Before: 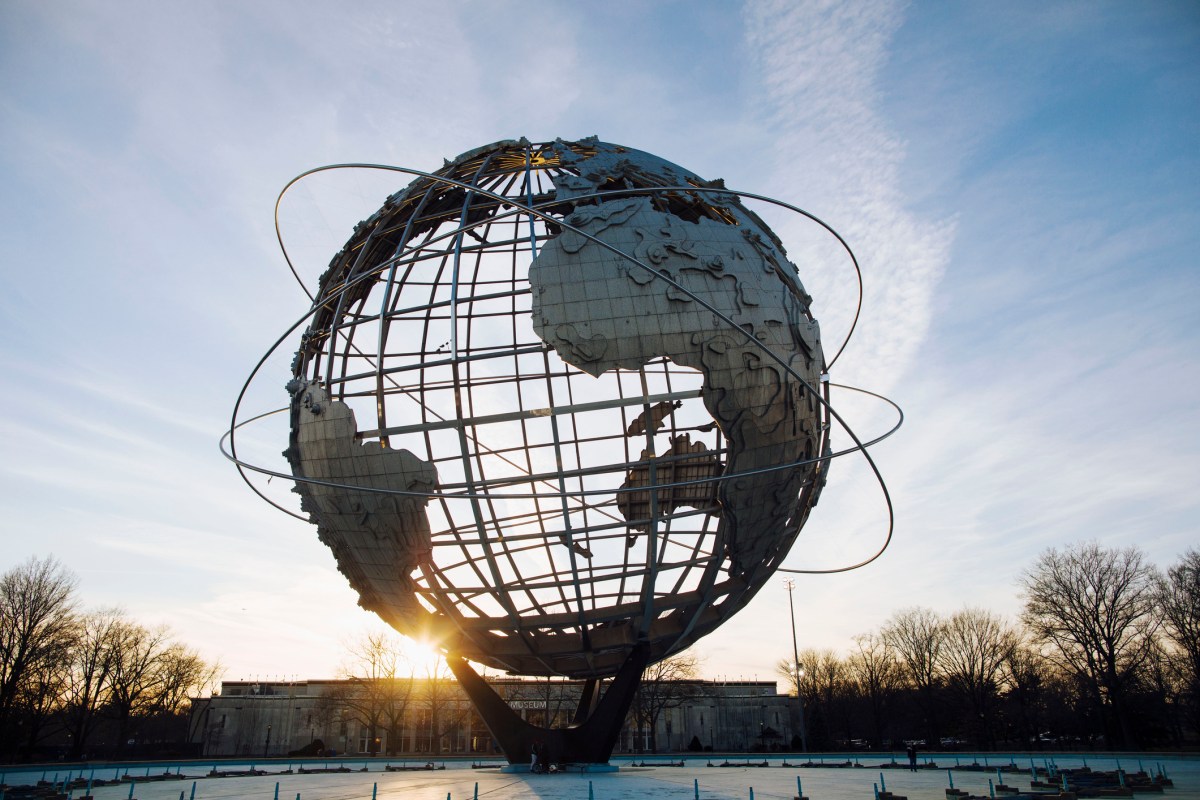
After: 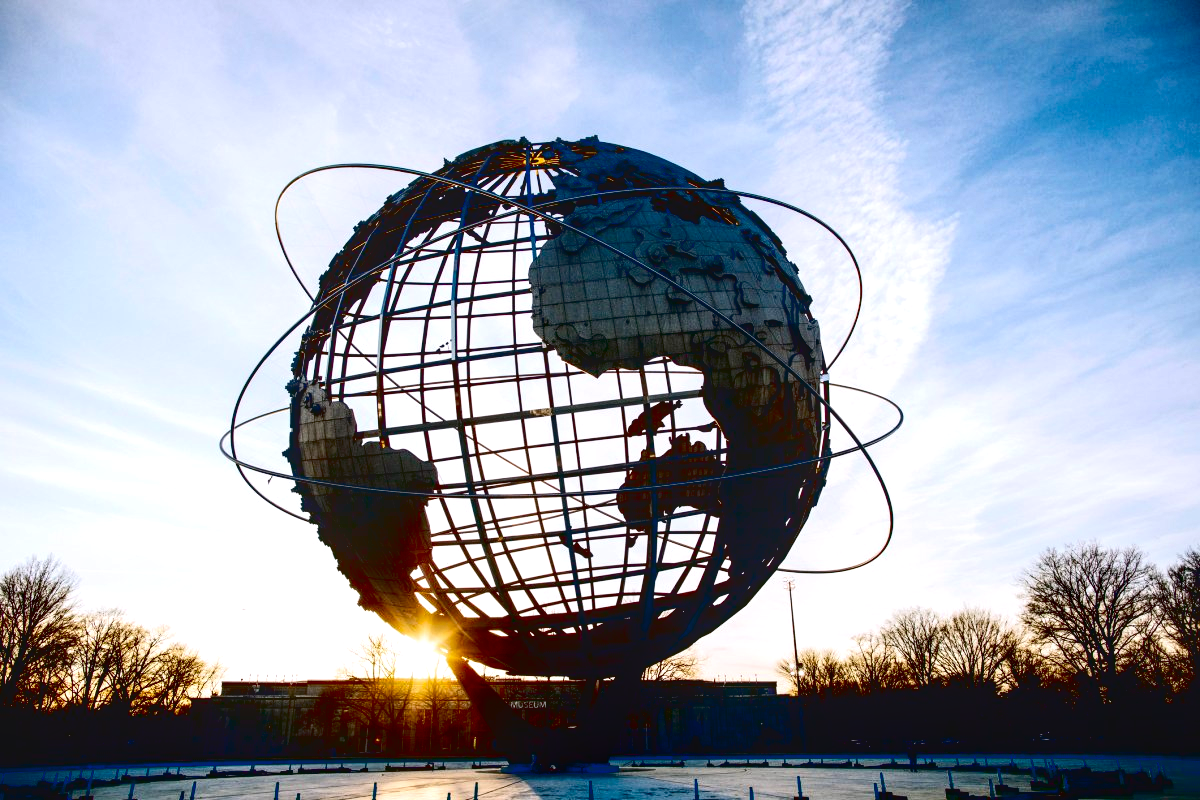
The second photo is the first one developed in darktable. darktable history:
white balance: red 1.009, blue 1.027
local contrast: highlights 55%, shadows 52%, detail 130%, midtone range 0.452
contrast brightness saturation: contrast 0.24, brightness -0.24, saturation 0.14
exposure: black level correction 0.04, exposure 0.5 EV, compensate highlight preservation false
